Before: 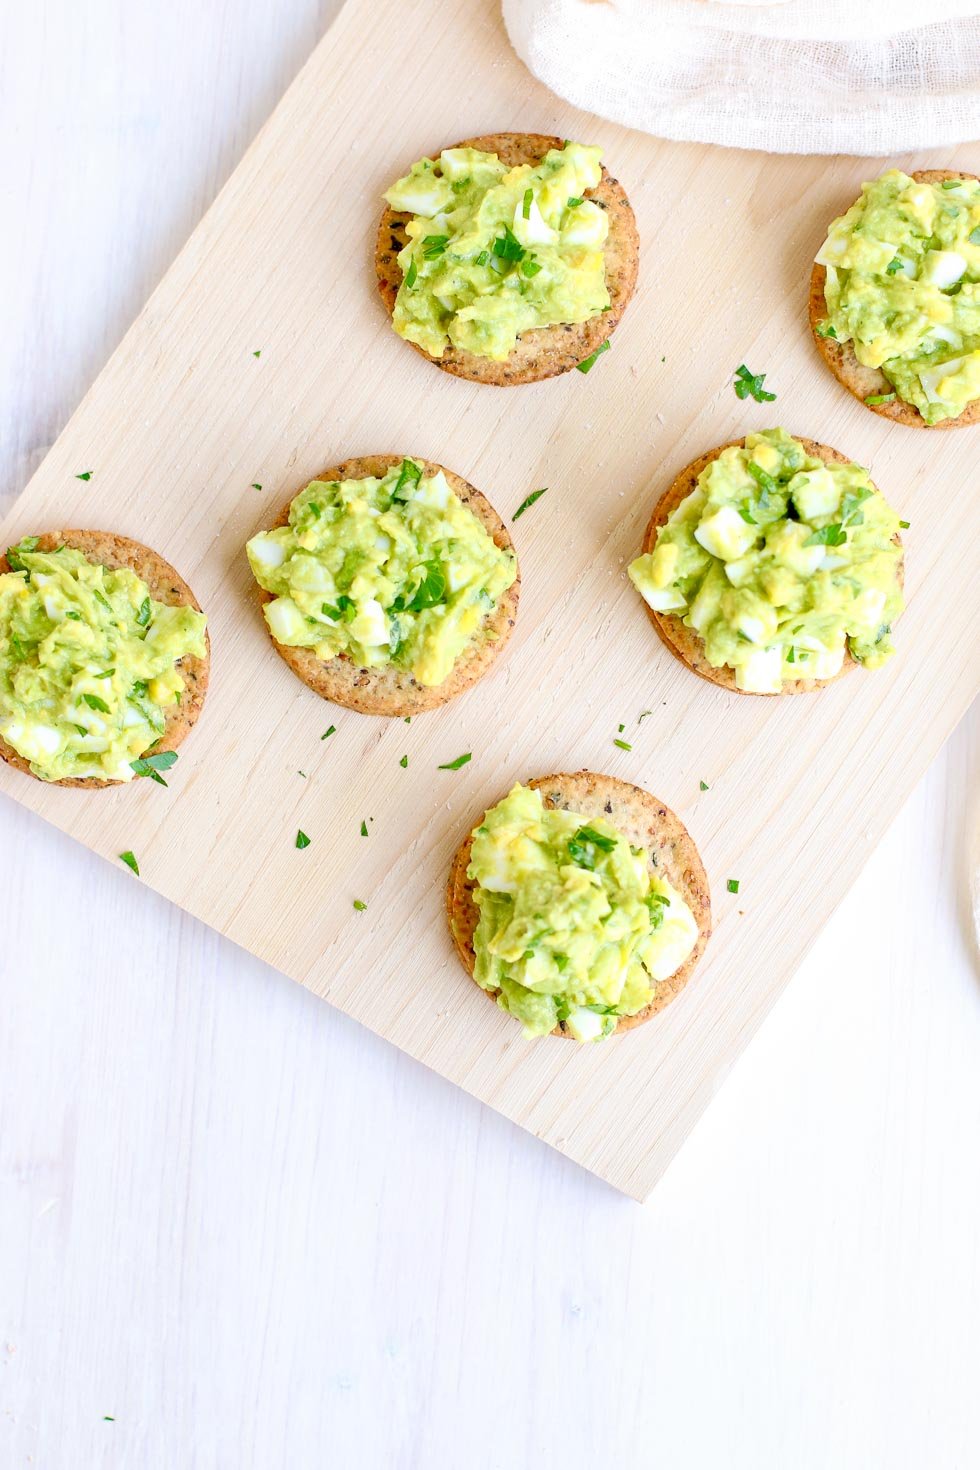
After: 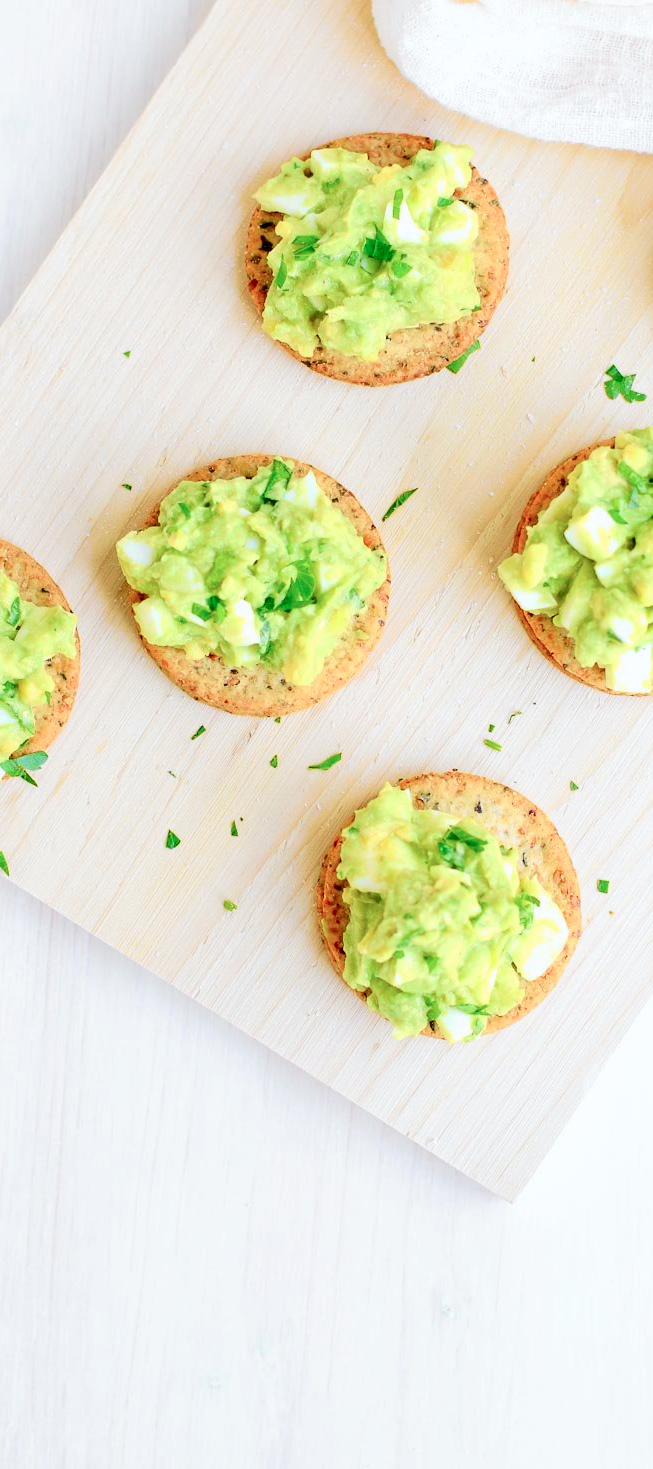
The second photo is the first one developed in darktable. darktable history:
tone curve: curves: ch0 [(0, 0) (0.037, 0.011) (0.131, 0.108) (0.279, 0.279) (0.476, 0.554) (0.617, 0.693) (0.704, 0.77) (0.813, 0.852) (0.916, 0.924) (1, 0.993)]; ch1 [(0, 0) (0.318, 0.278) (0.444, 0.427) (0.493, 0.492) (0.508, 0.502) (0.534, 0.531) (0.562, 0.571) (0.626, 0.667) (0.746, 0.764) (1, 1)]; ch2 [(0, 0) (0.316, 0.292) (0.381, 0.37) (0.423, 0.448) (0.476, 0.492) (0.502, 0.498) (0.522, 0.518) (0.533, 0.532) (0.586, 0.631) (0.634, 0.663) (0.7, 0.7) (0.861, 0.808) (1, 0.951)], color space Lab, independent channels, preserve colors none
crop and rotate: left 13.342%, right 19.991%
white balance: red 0.988, blue 1.017
tone equalizer: on, module defaults
